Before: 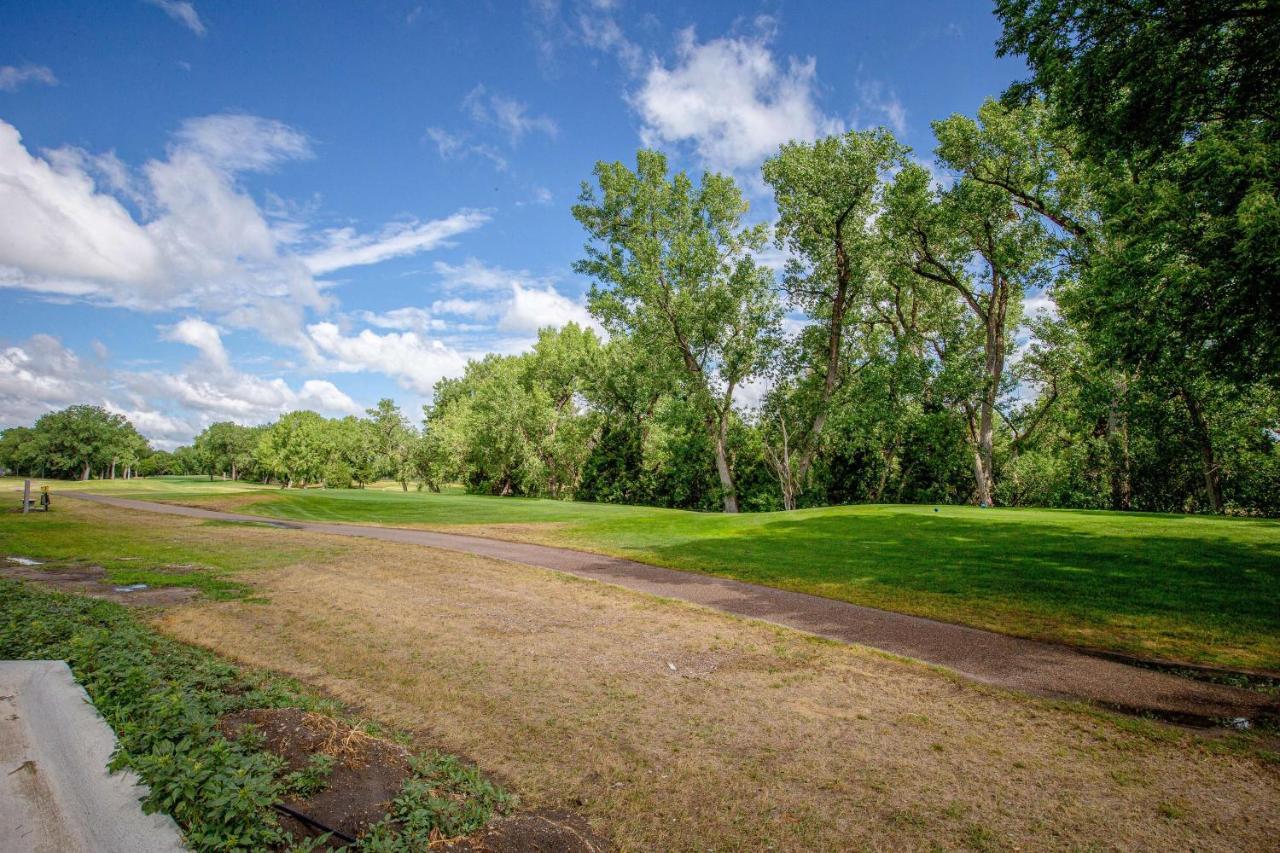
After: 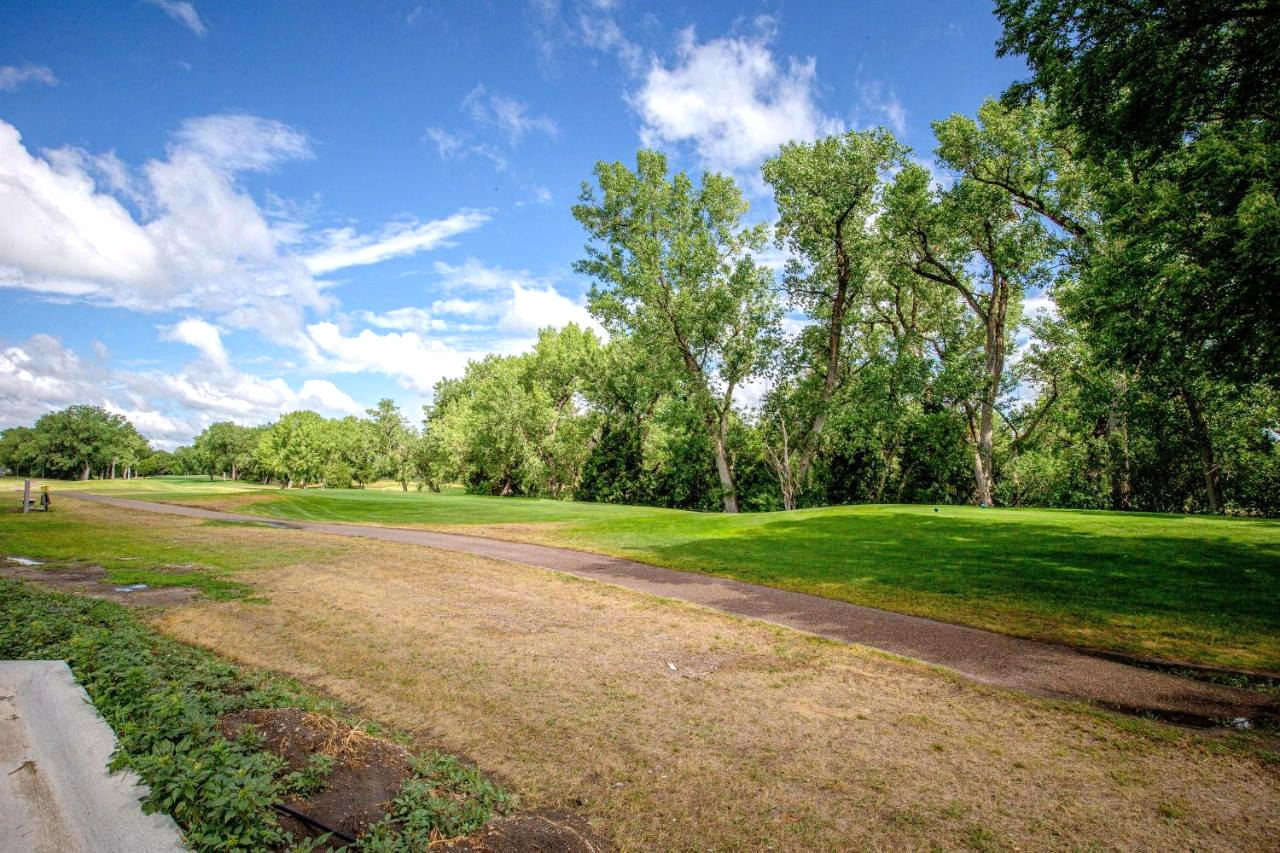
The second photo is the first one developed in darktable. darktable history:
tone equalizer: -8 EV -0.411 EV, -7 EV -0.378 EV, -6 EV -0.371 EV, -5 EV -0.203 EV, -3 EV 0.242 EV, -2 EV 0.334 EV, -1 EV 0.377 EV, +0 EV 0.387 EV
